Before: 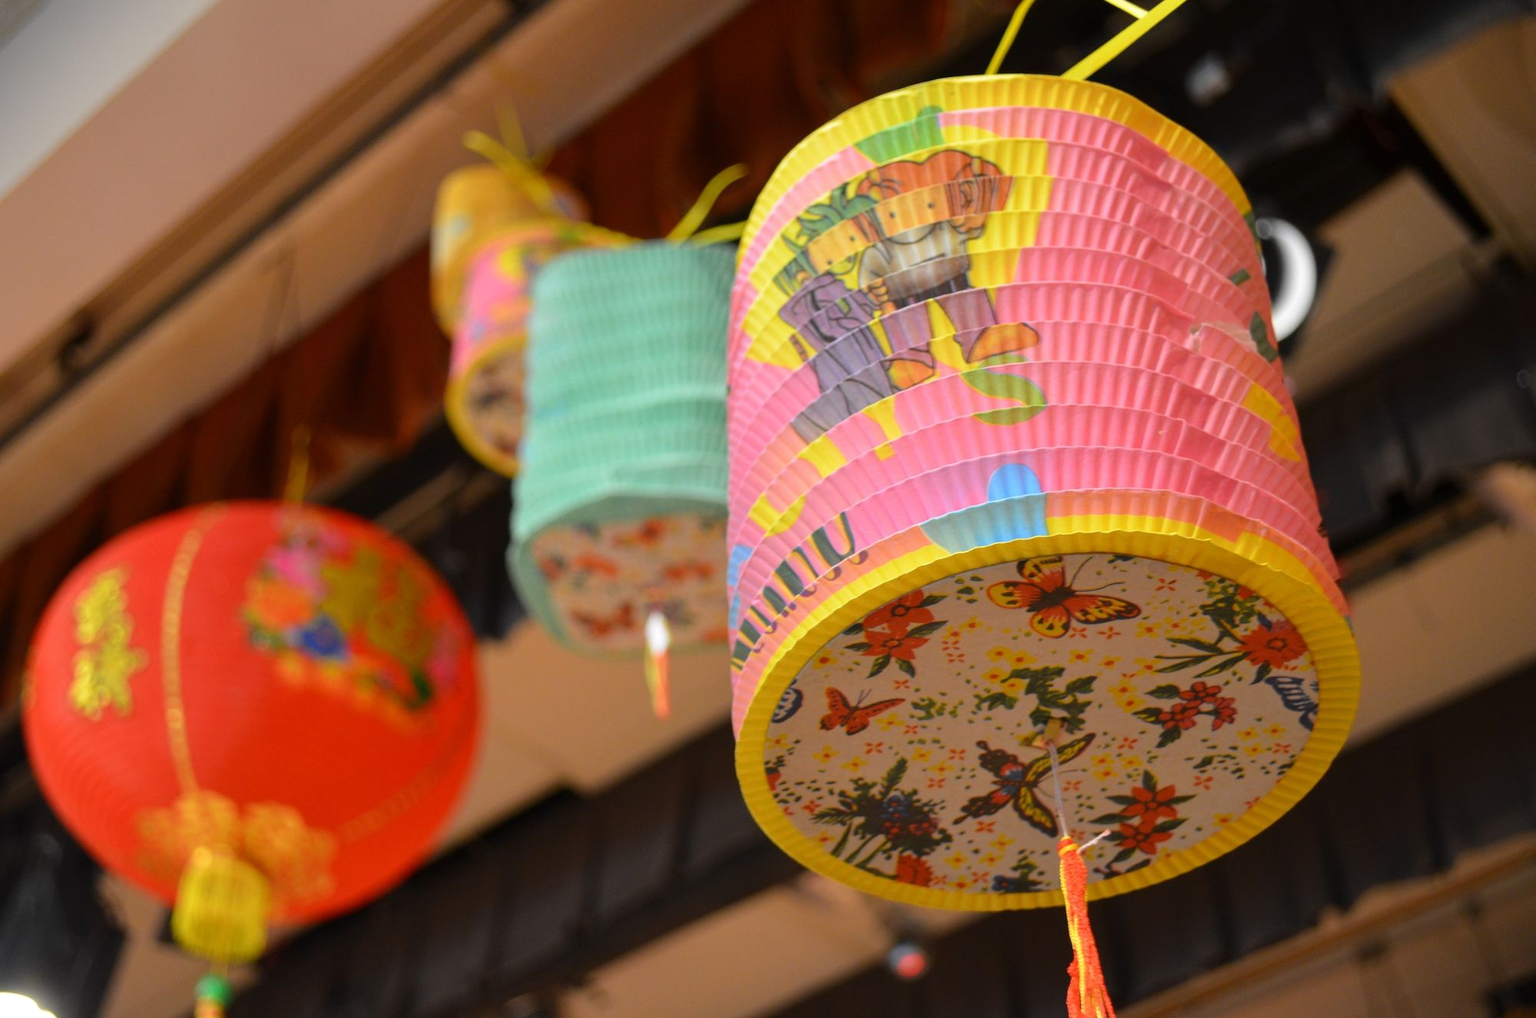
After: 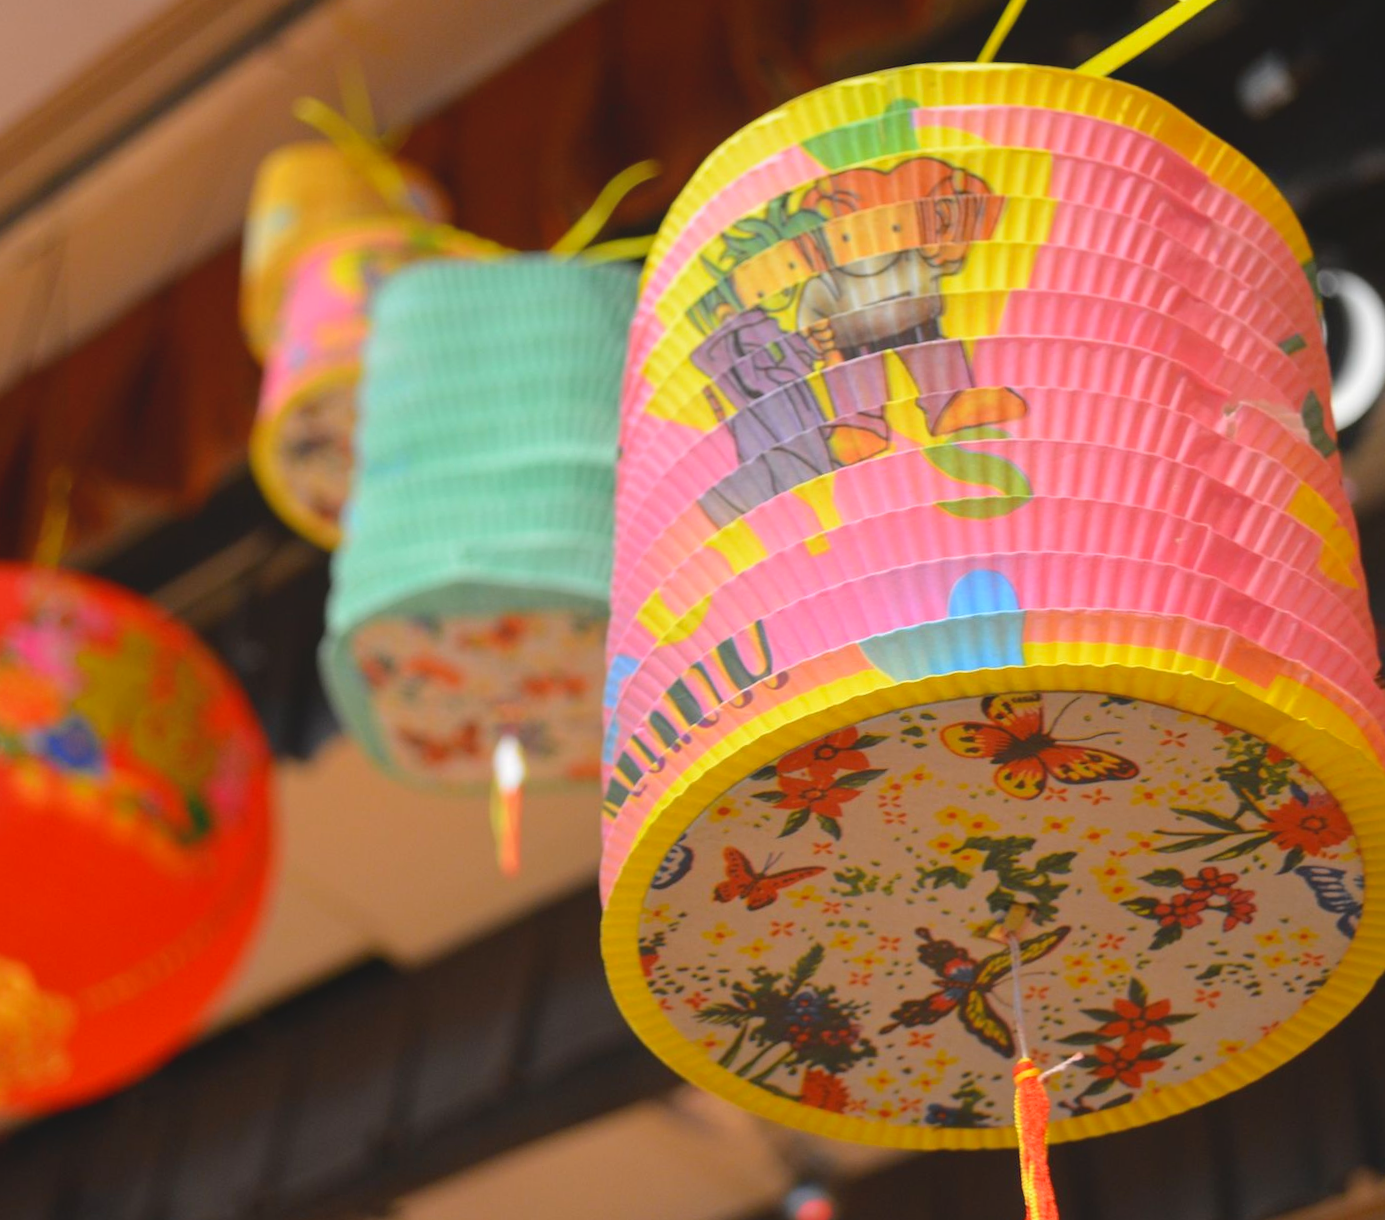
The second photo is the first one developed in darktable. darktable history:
local contrast: highlights 69%, shadows 65%, detail 81%, midtone range 0.33
exposure: exposure 0.297 EV, compensate highlight preservation false
crop and rotate: angle -3.28°, left 14.105%, top 0.023%, right 10.76%, bottom 0.023%
